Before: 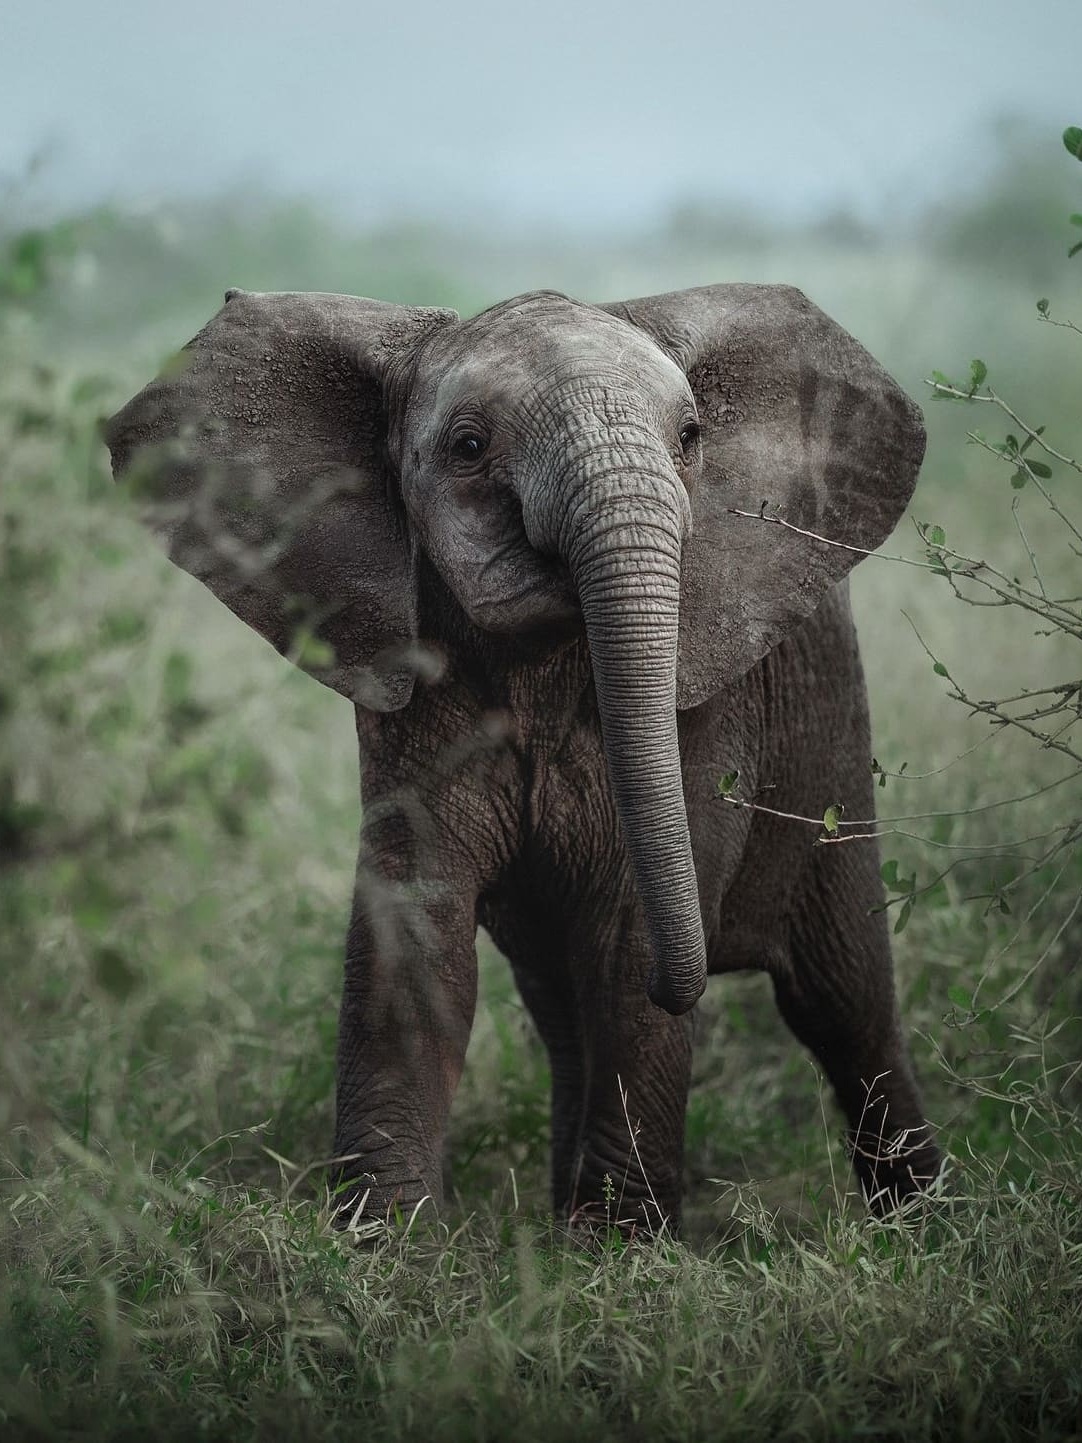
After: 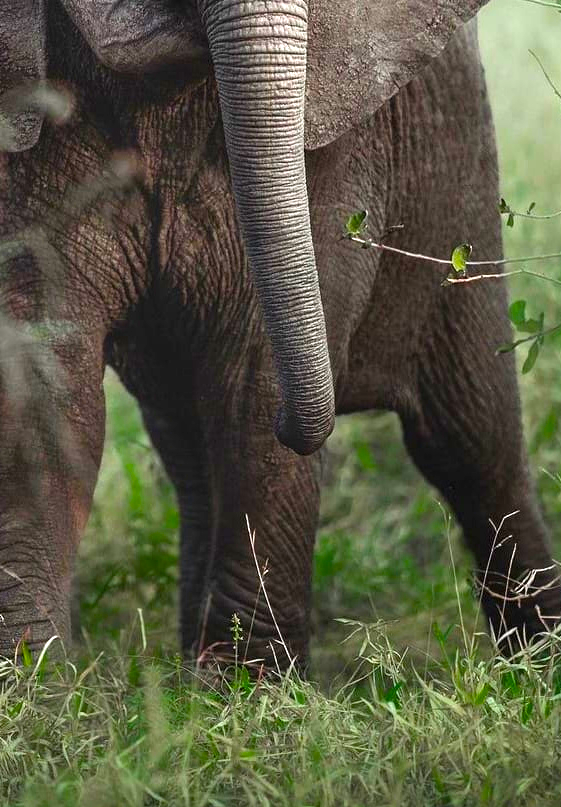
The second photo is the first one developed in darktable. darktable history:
crop: left 34.464%, top 38.848%, right 13.608%, bottom 5.207%
exposure: exposure 1 EV, compensate highlight preservation false
color balance rgb: power › hue 310.77°, perceptual saturation grading › global saturation 29.786%, global vibrance 50.51%
